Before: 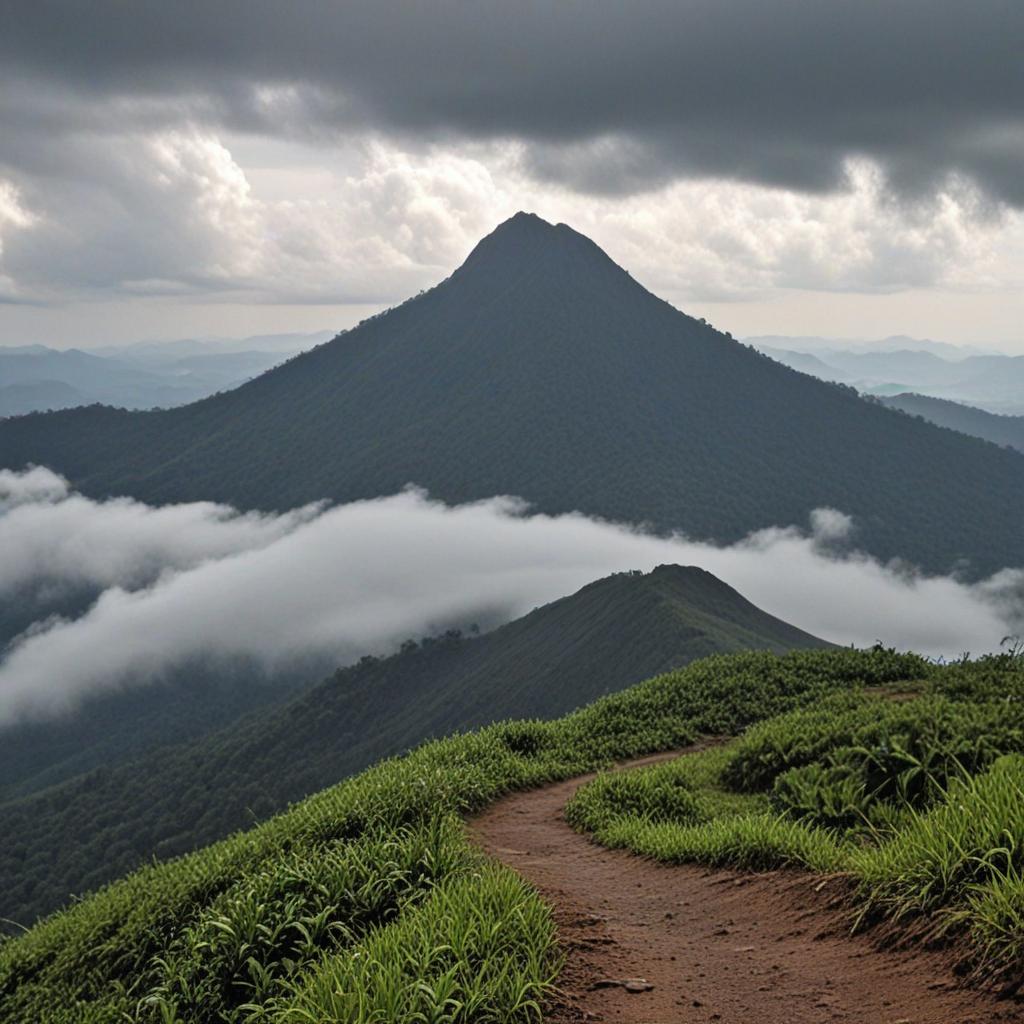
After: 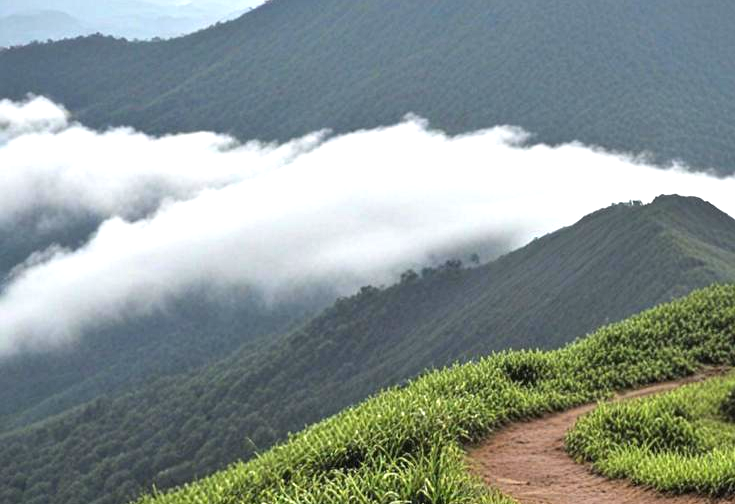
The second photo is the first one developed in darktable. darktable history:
color calibration: illuminant same as pipeline (D50), adaptation XYZ, x 0.347, y 0.359, temperature 5007.62 K
crop: top 36.219%, right 28.209%, bottom 14.53%
exposure: black level correction 0, exposure 1.439 EV, compensate highlight preservation false
